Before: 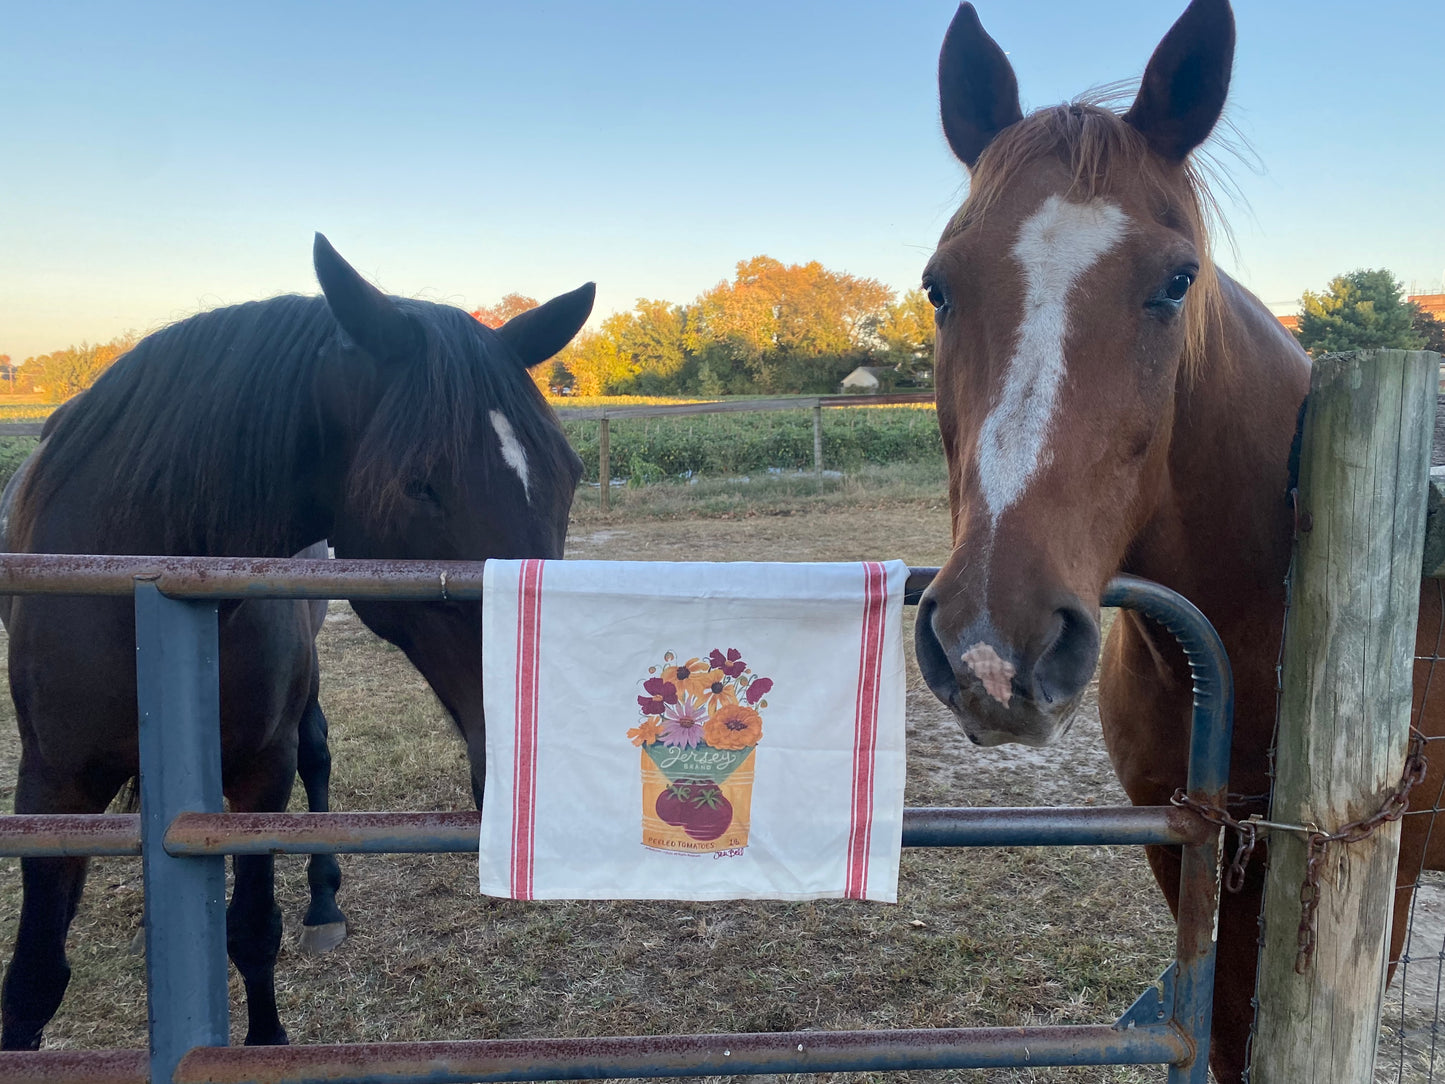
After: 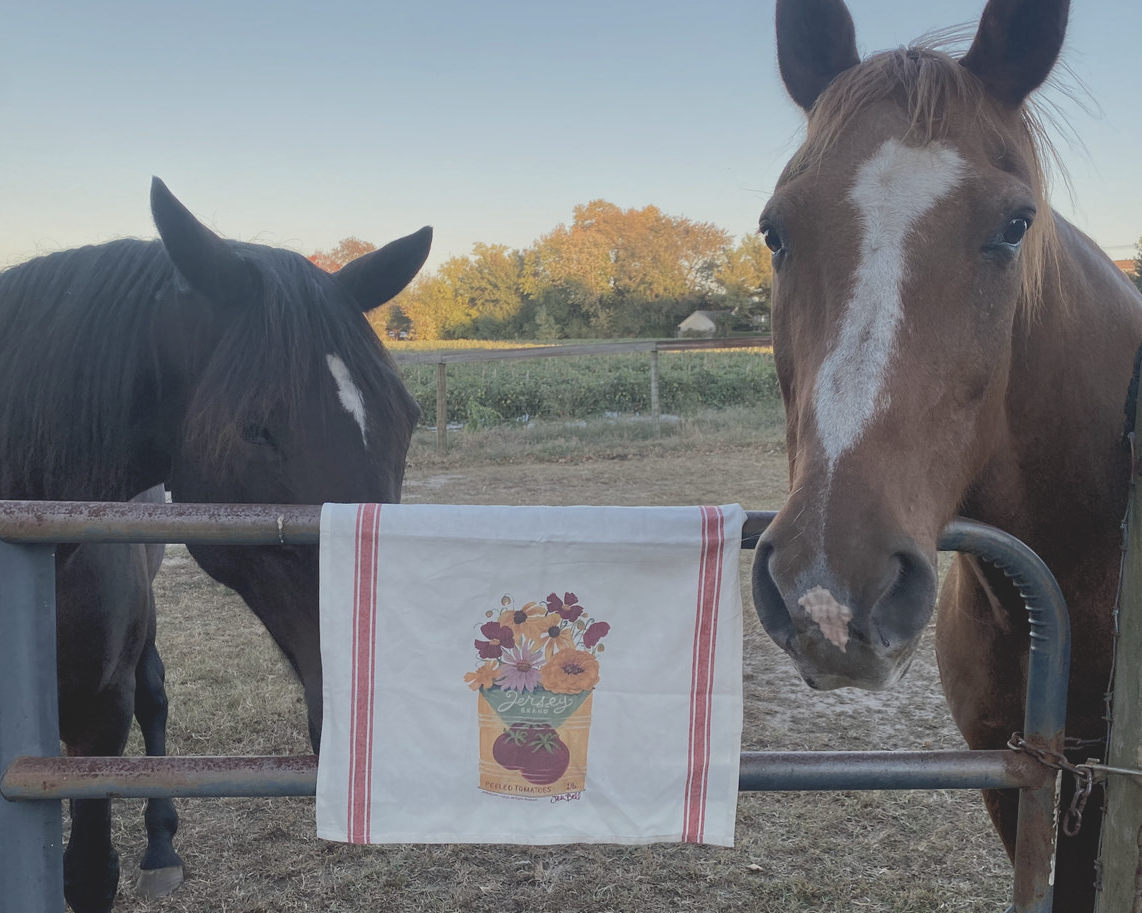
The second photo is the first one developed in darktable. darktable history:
contrast brightness saturation: contrast -0.254, saturation -0.442
crop: left 11.331%, top 5.23%, right 9.595%, bottom 10.474%
local contrast: mode bilateral grid, contrast 100, coarseness 99, detail 95%, midtone range 0.2
tone equalizer: -8 EV -1.81 EV, -7 EV -1.14 EV, -6 EV -1.65 EV
